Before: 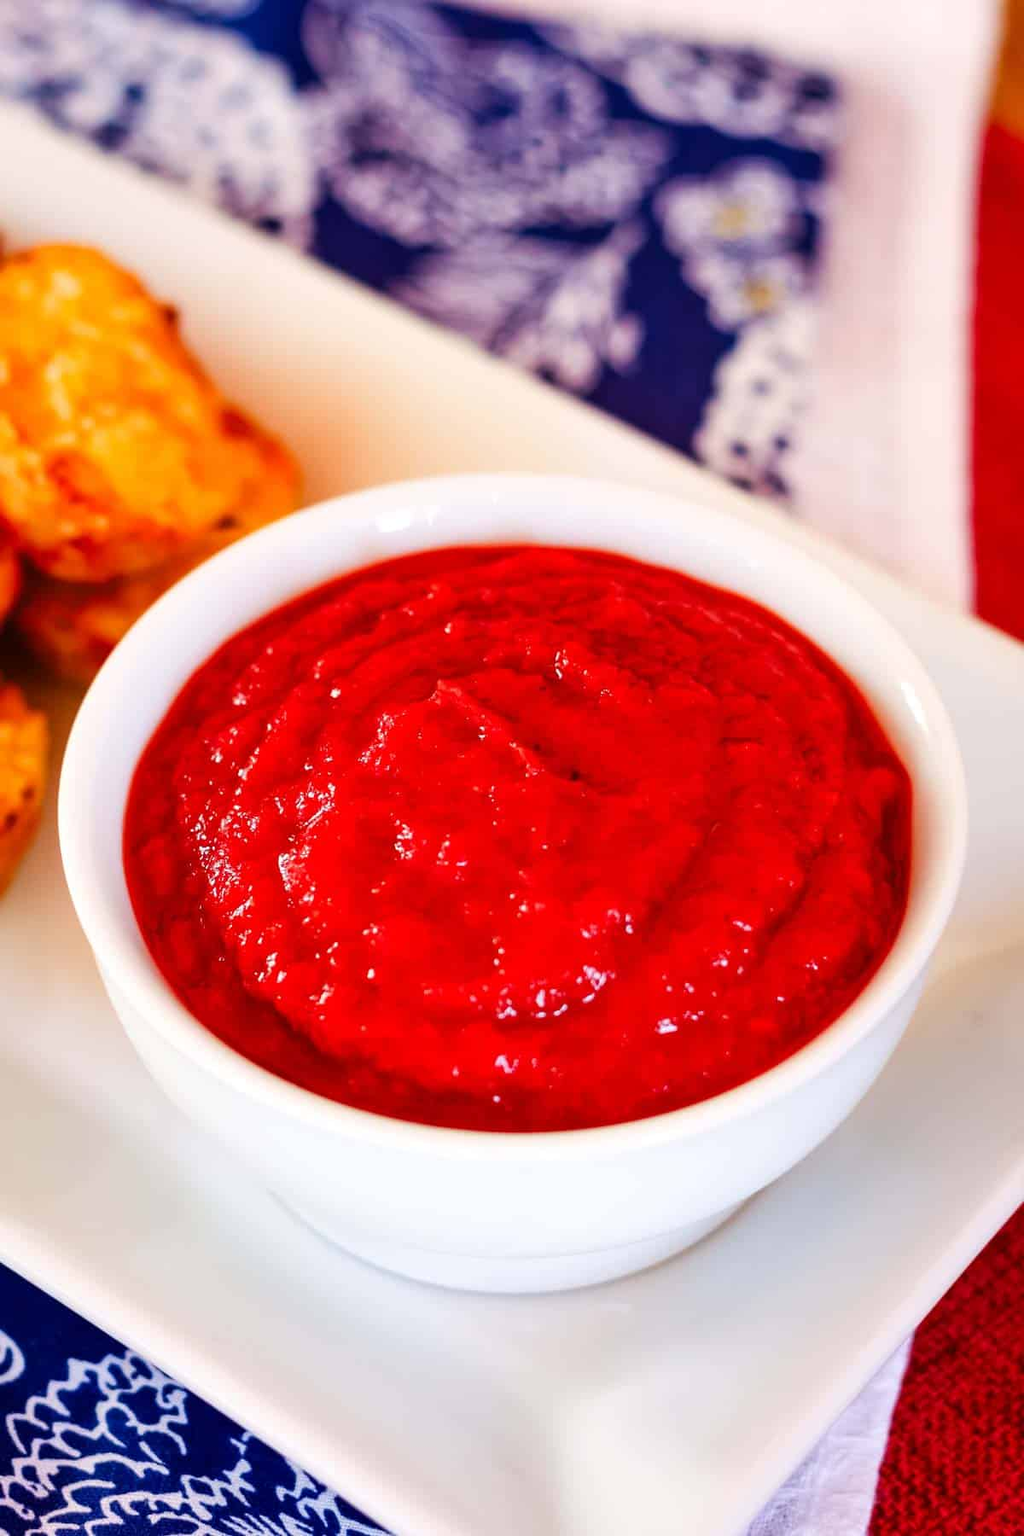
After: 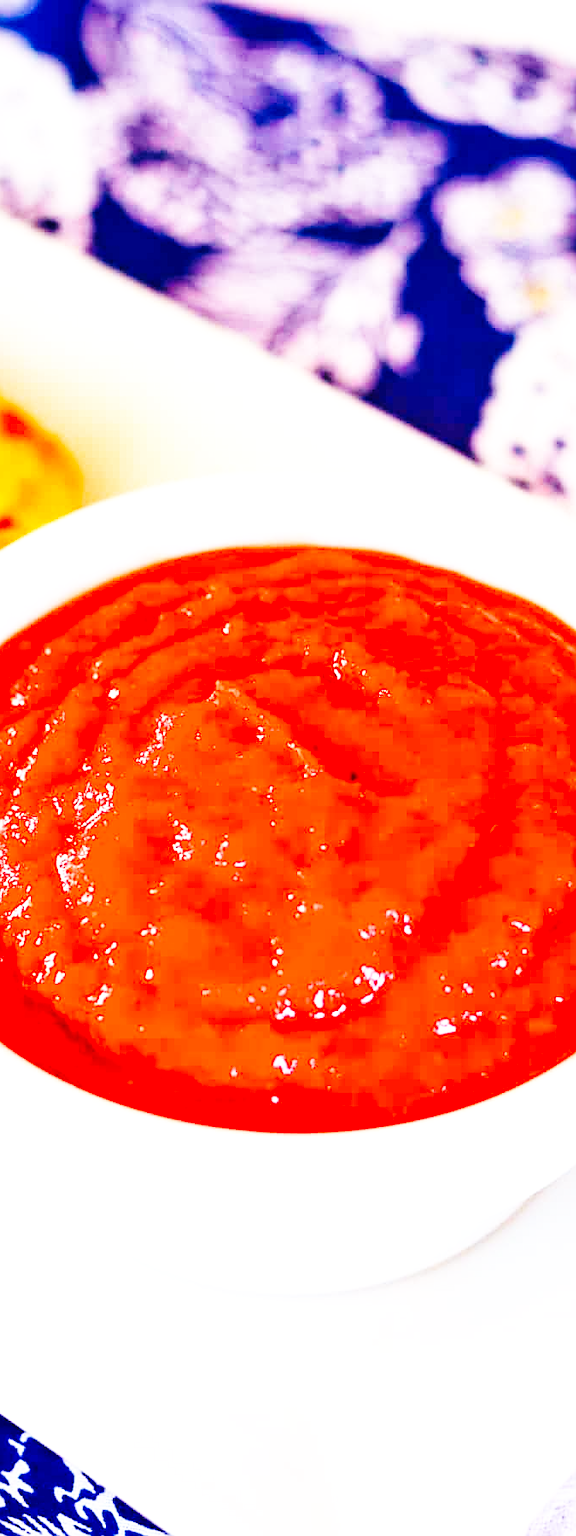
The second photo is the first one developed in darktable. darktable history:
sharpen: on, module defaults
crop: left 21.676%, right 22.027%, bottom 0.003%
exposure: black level correction 0, exposure 0.499 EV, compensate highlight preservation false
base curve: curves: ch0 [(0, 0) (0, 0) (0.002, 0.001) (0.008, 0.003) (0.019, 0.011) (0.037, 0.037) (0.064, 0.11) (0.102, 0.232) (0.152, 0.379) (0.216, 0.524) (0.296, 0.665) (0.394, 0.789) (0.512, 0.881) (0.651, 0.945) (0.813, 0.986) (1, 1)], preserve colors none
